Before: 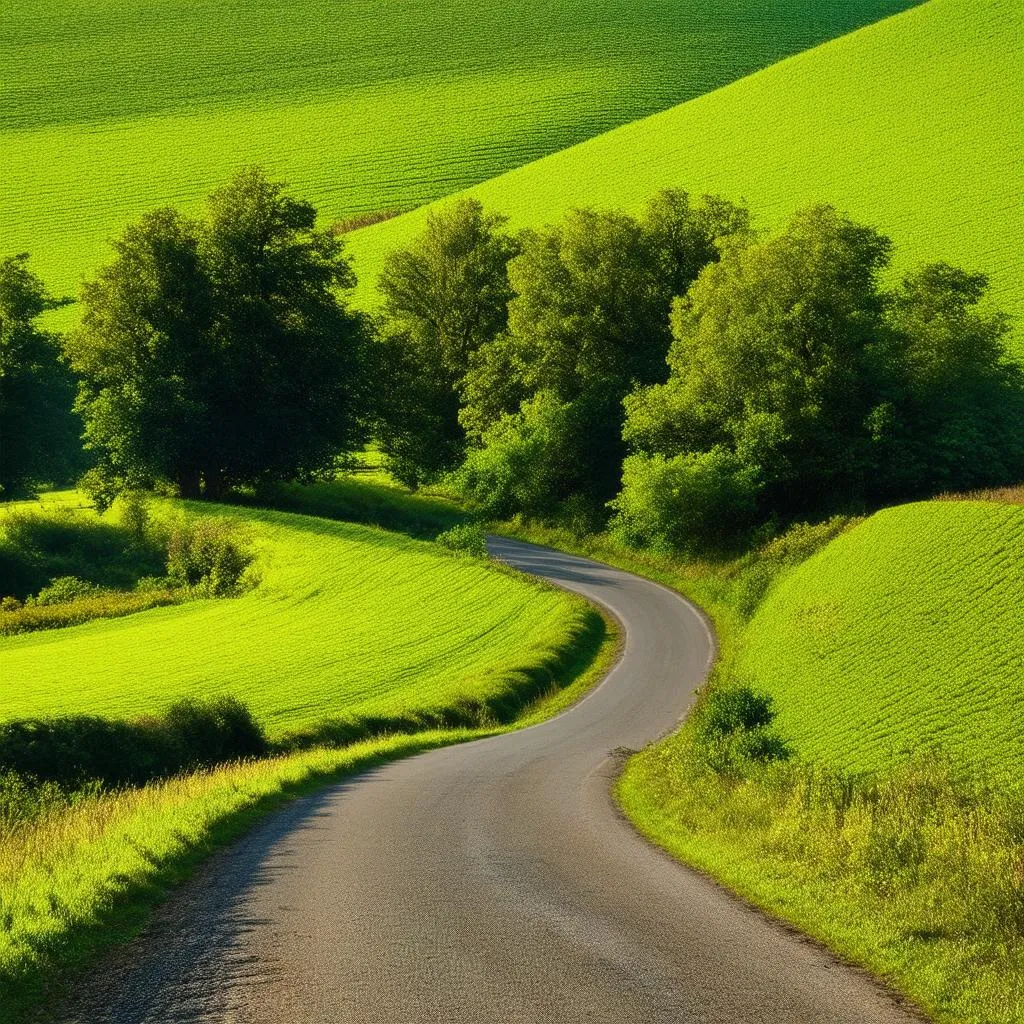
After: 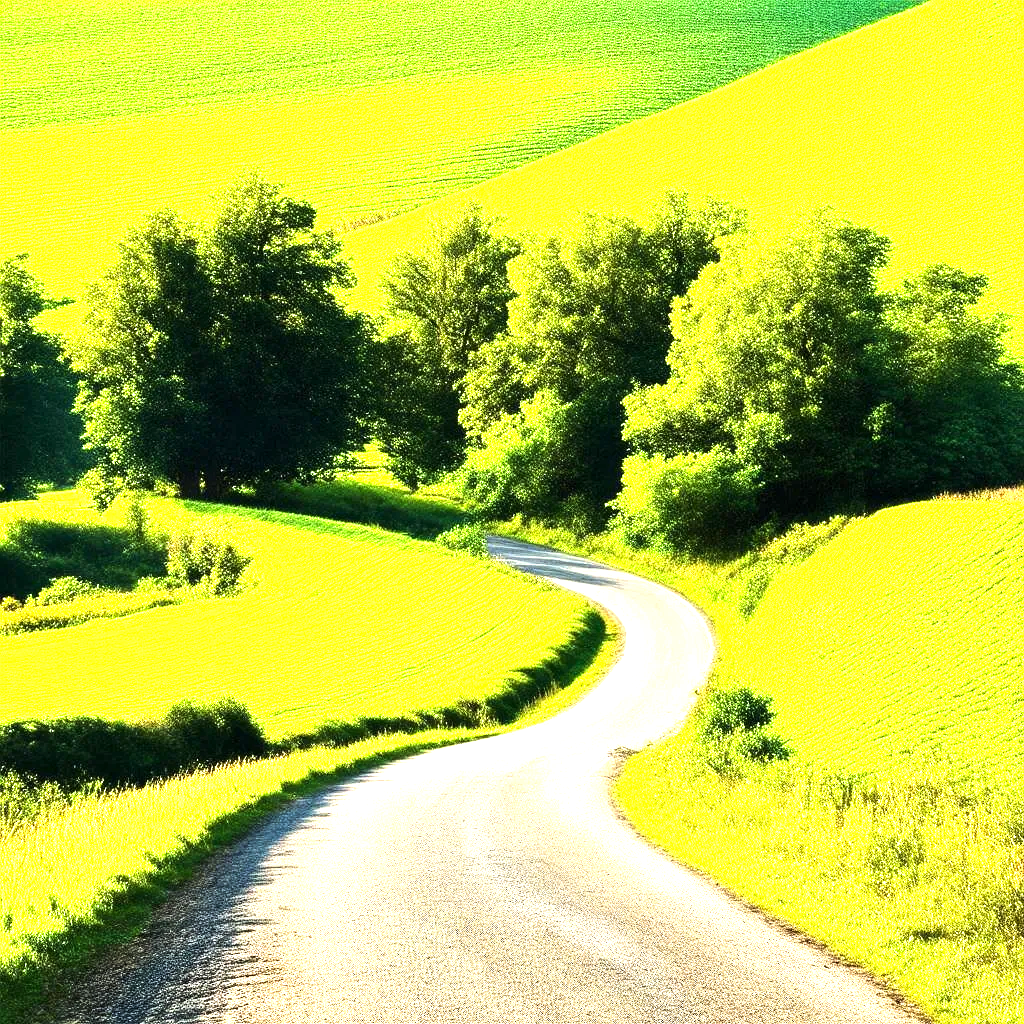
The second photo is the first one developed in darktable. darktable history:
tone equalizer: -8 EV -1.08 EV, -7 EV -1.01 EV, -6 EV -0.867 EV, -5 EV -0.578 EV, -3 EV 0.578 EV, -2 EV 0.867 EV, -1 EV 1.01 EV, +0 EV 1.08 EV, edges refinement/feathering 500, mask exposure compensation -1.57 EV, preserve details no
exposure: black level correction 0.001, exposure 1.646 EV, compensate exposure bias true, compensate highlight preservation false
